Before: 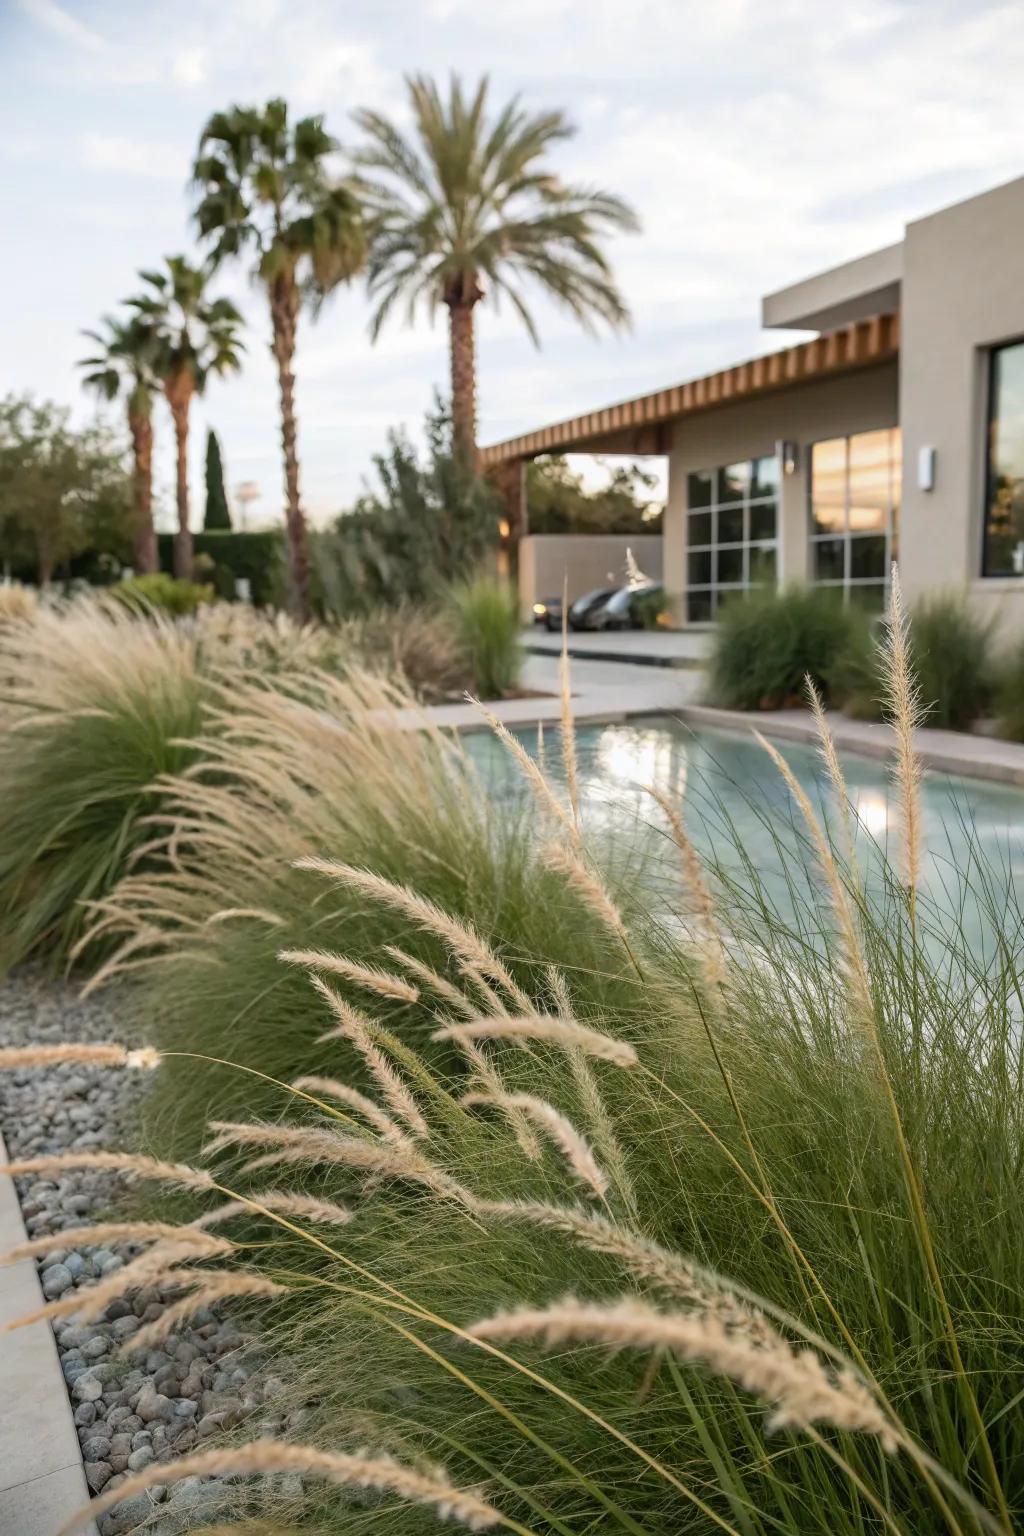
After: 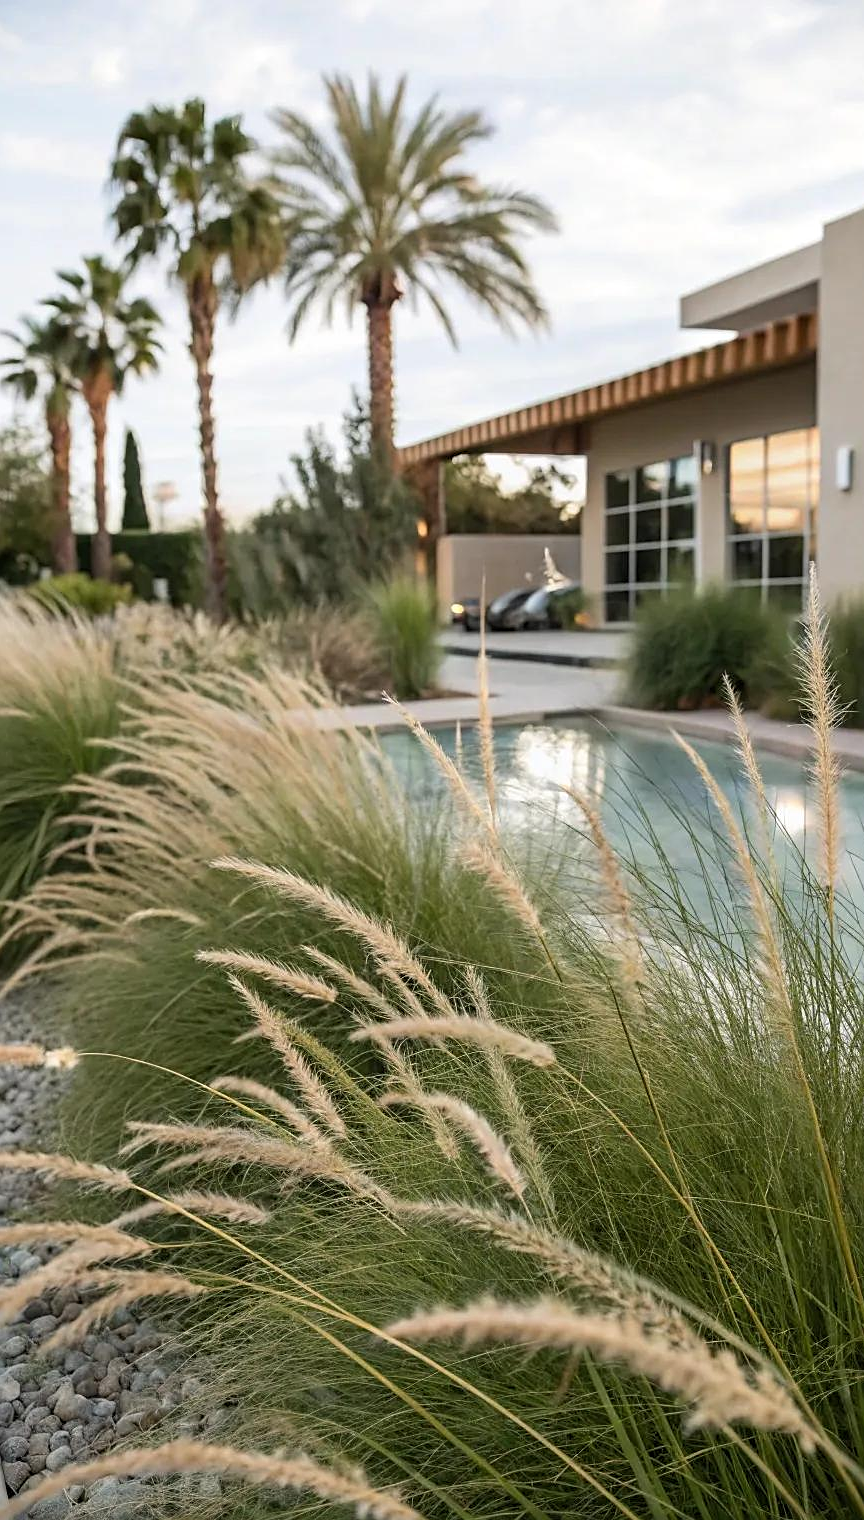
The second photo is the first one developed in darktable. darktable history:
sharpen: on, module defaults
crop: left 8.026%, right 7.374%
levels: levels [0.016, 0.5, 0.996]
